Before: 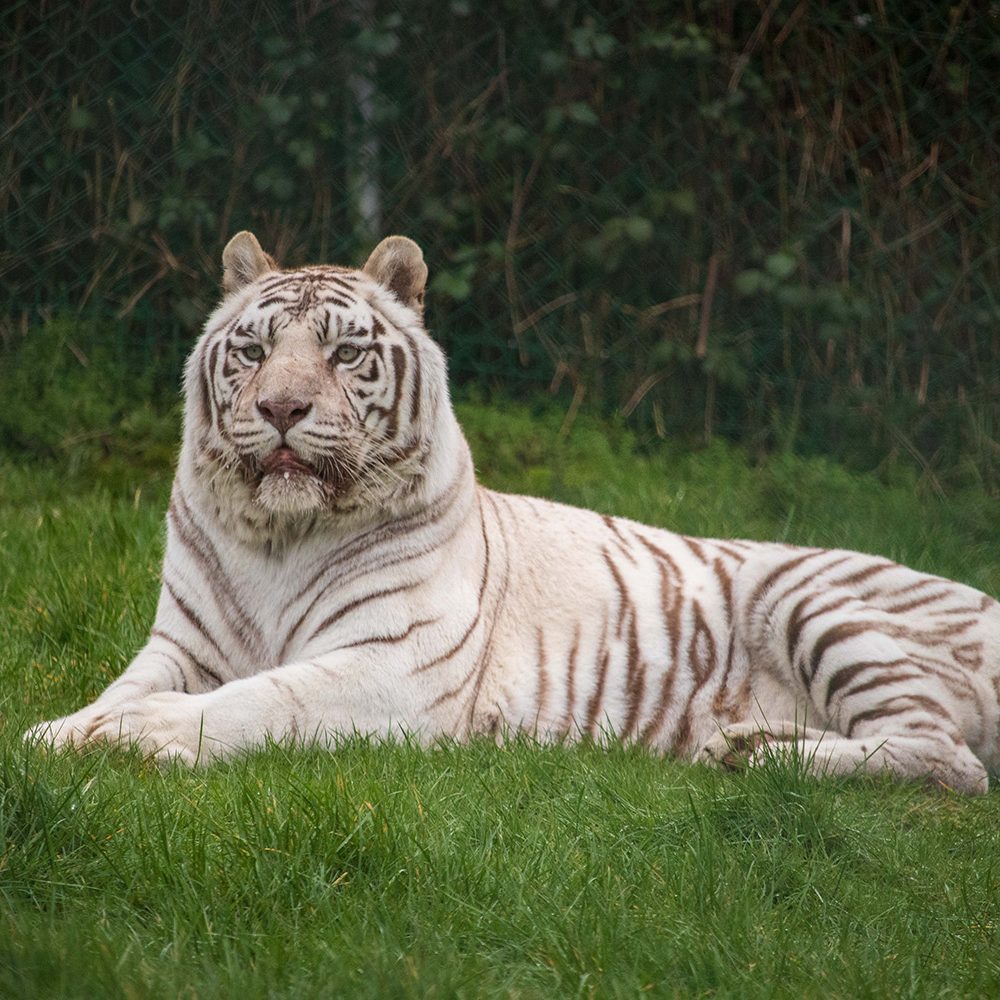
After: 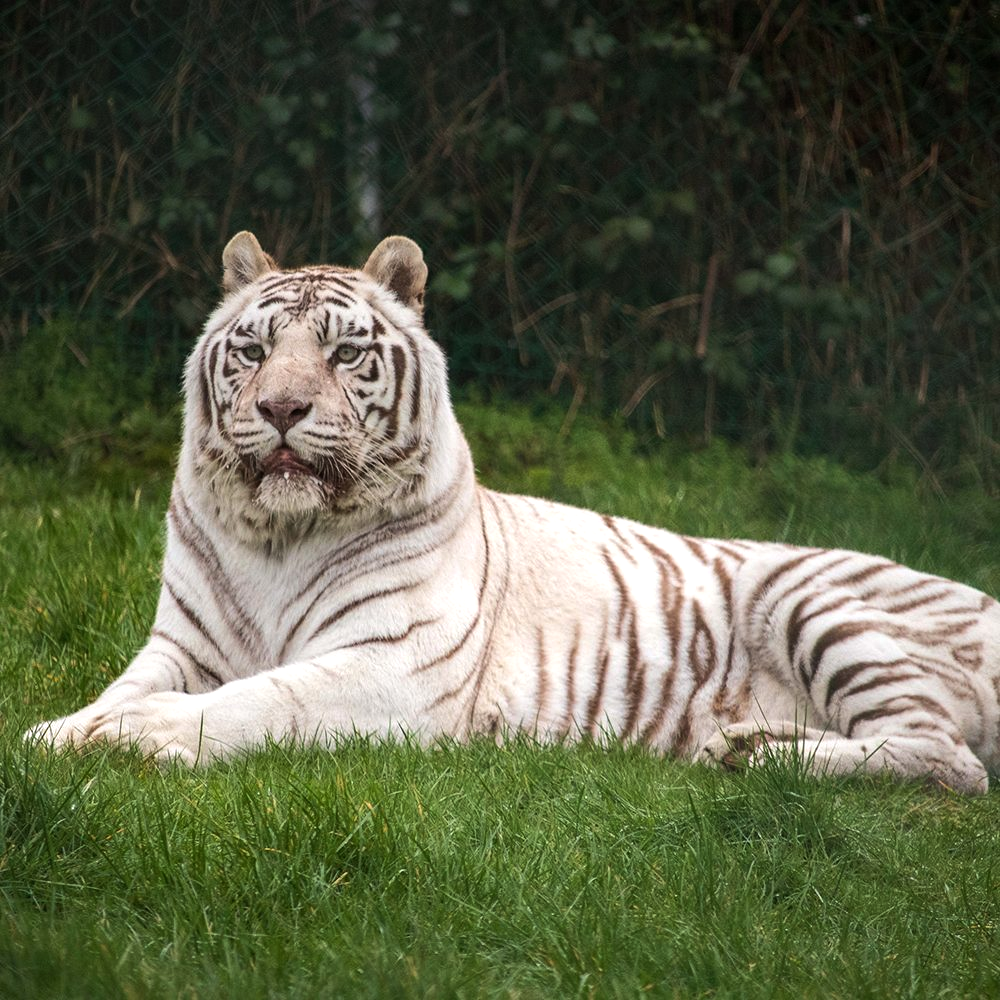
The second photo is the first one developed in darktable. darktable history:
tone equalizer: -8 EV -0.445 EV, -7 EV -0.427 EV, -6 EV -0.297 EV, -5 EV -0.262 EV, -3 EV 0.219 EV, -2 EV 0.309 EV, -1 EV 0.379 EV, +0 EV 0.411 EV, edges refinement/feathering 500, mask exposure compensation -1.57 EV, preserve details no
